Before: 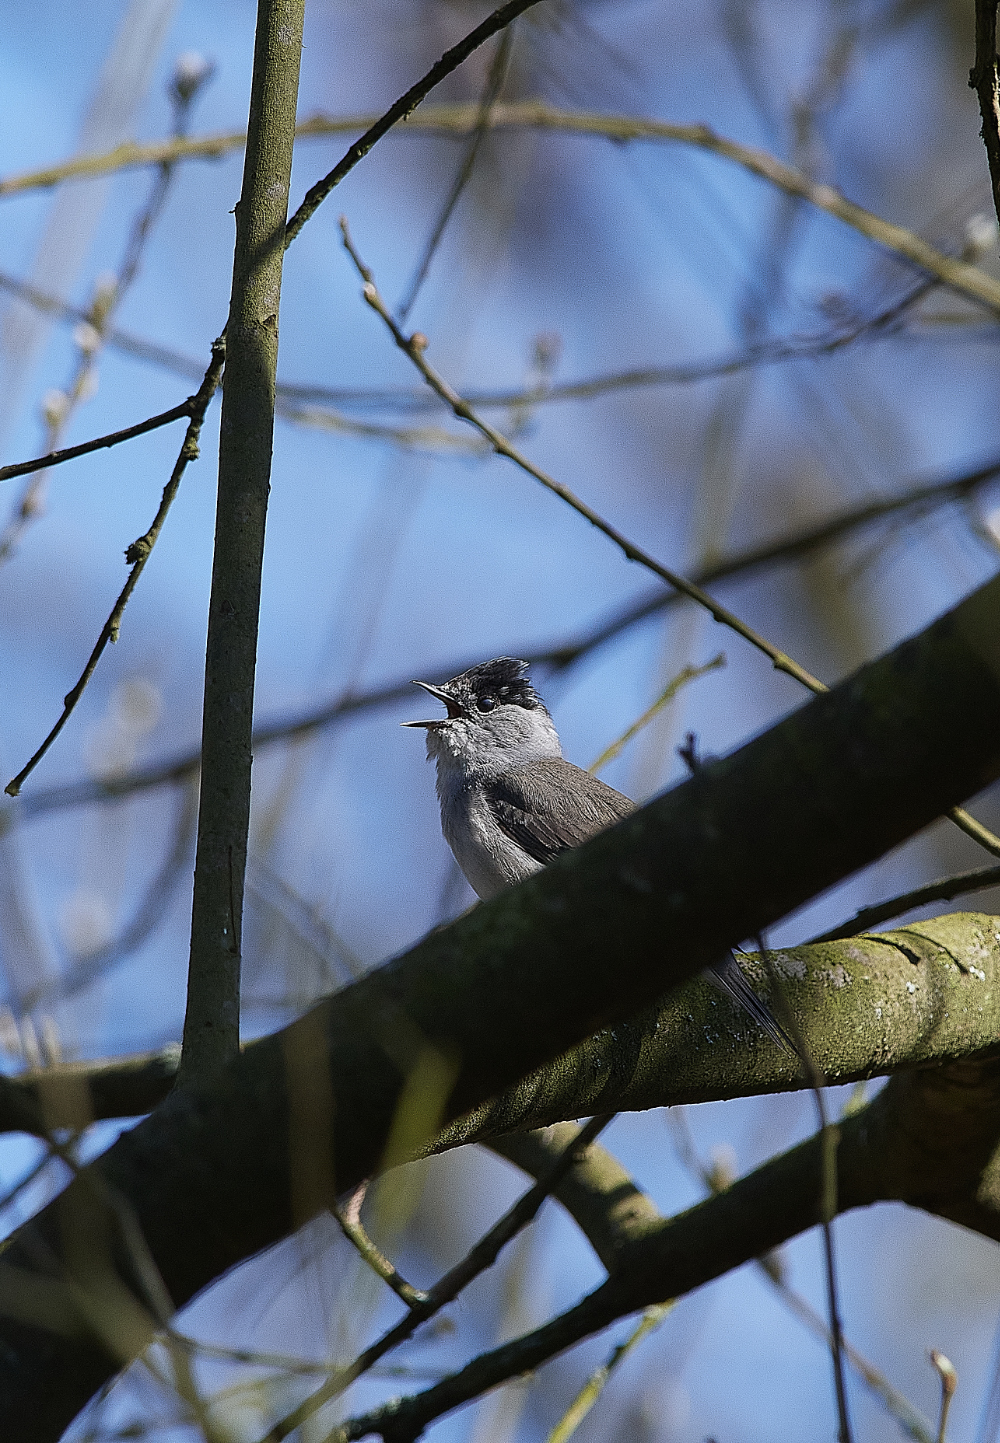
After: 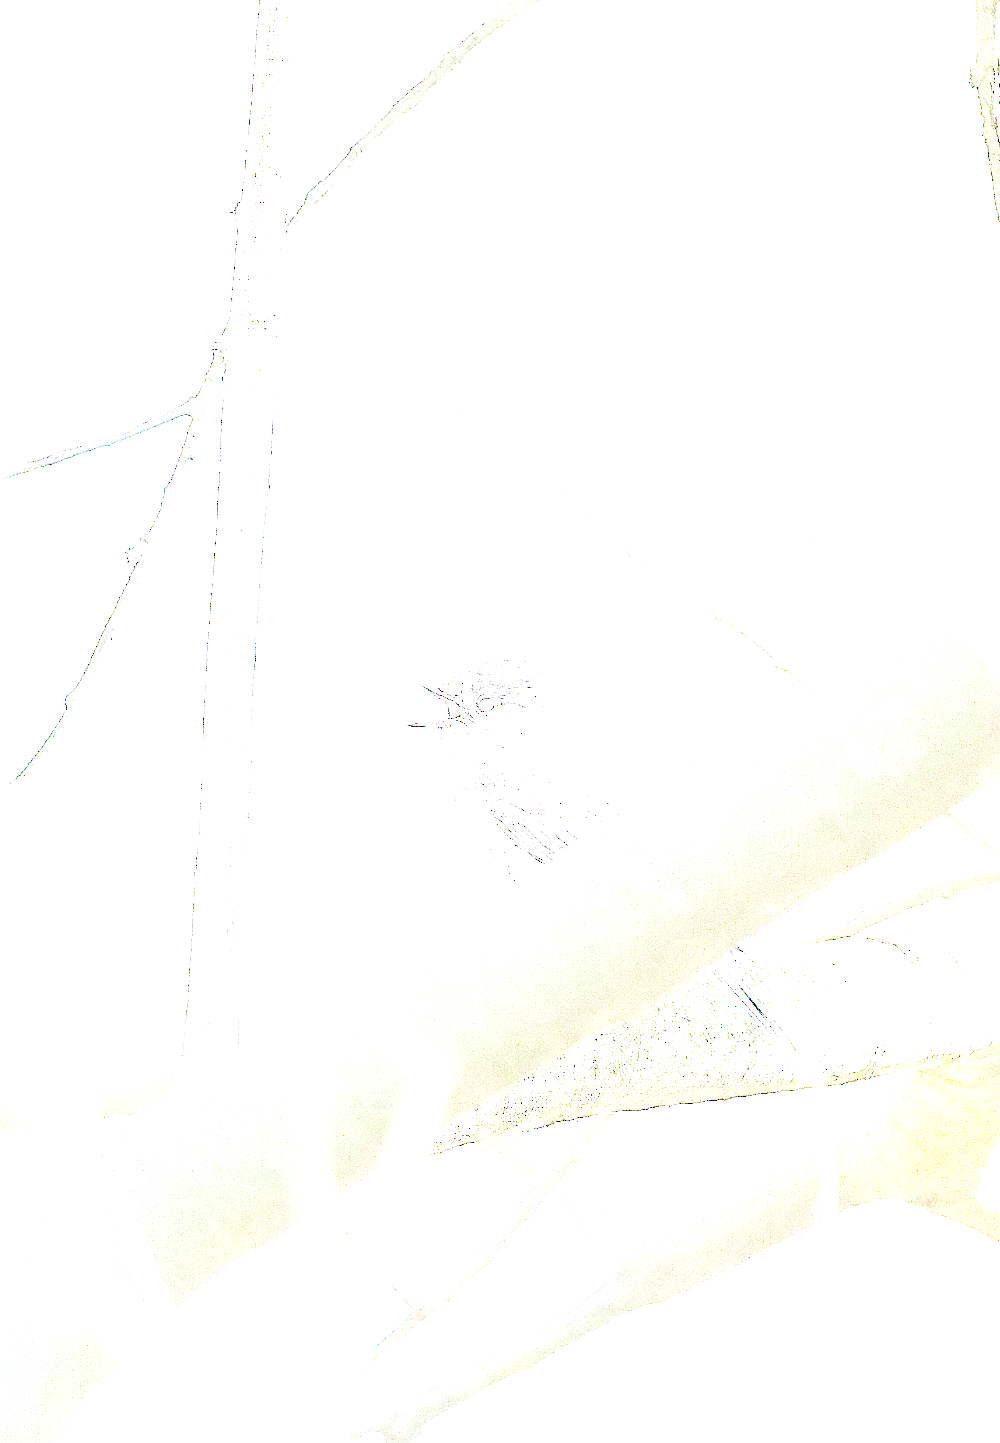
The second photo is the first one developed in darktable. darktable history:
base curve: curves: ch0 [(0, 0) (0.036, 0.01) (0.123, 0.254) (0.258, 0.504) (0.507, 0.748) (1, 1)], preserve colors none
exposure: exposure 8 EV, compensate highlight preservation false
